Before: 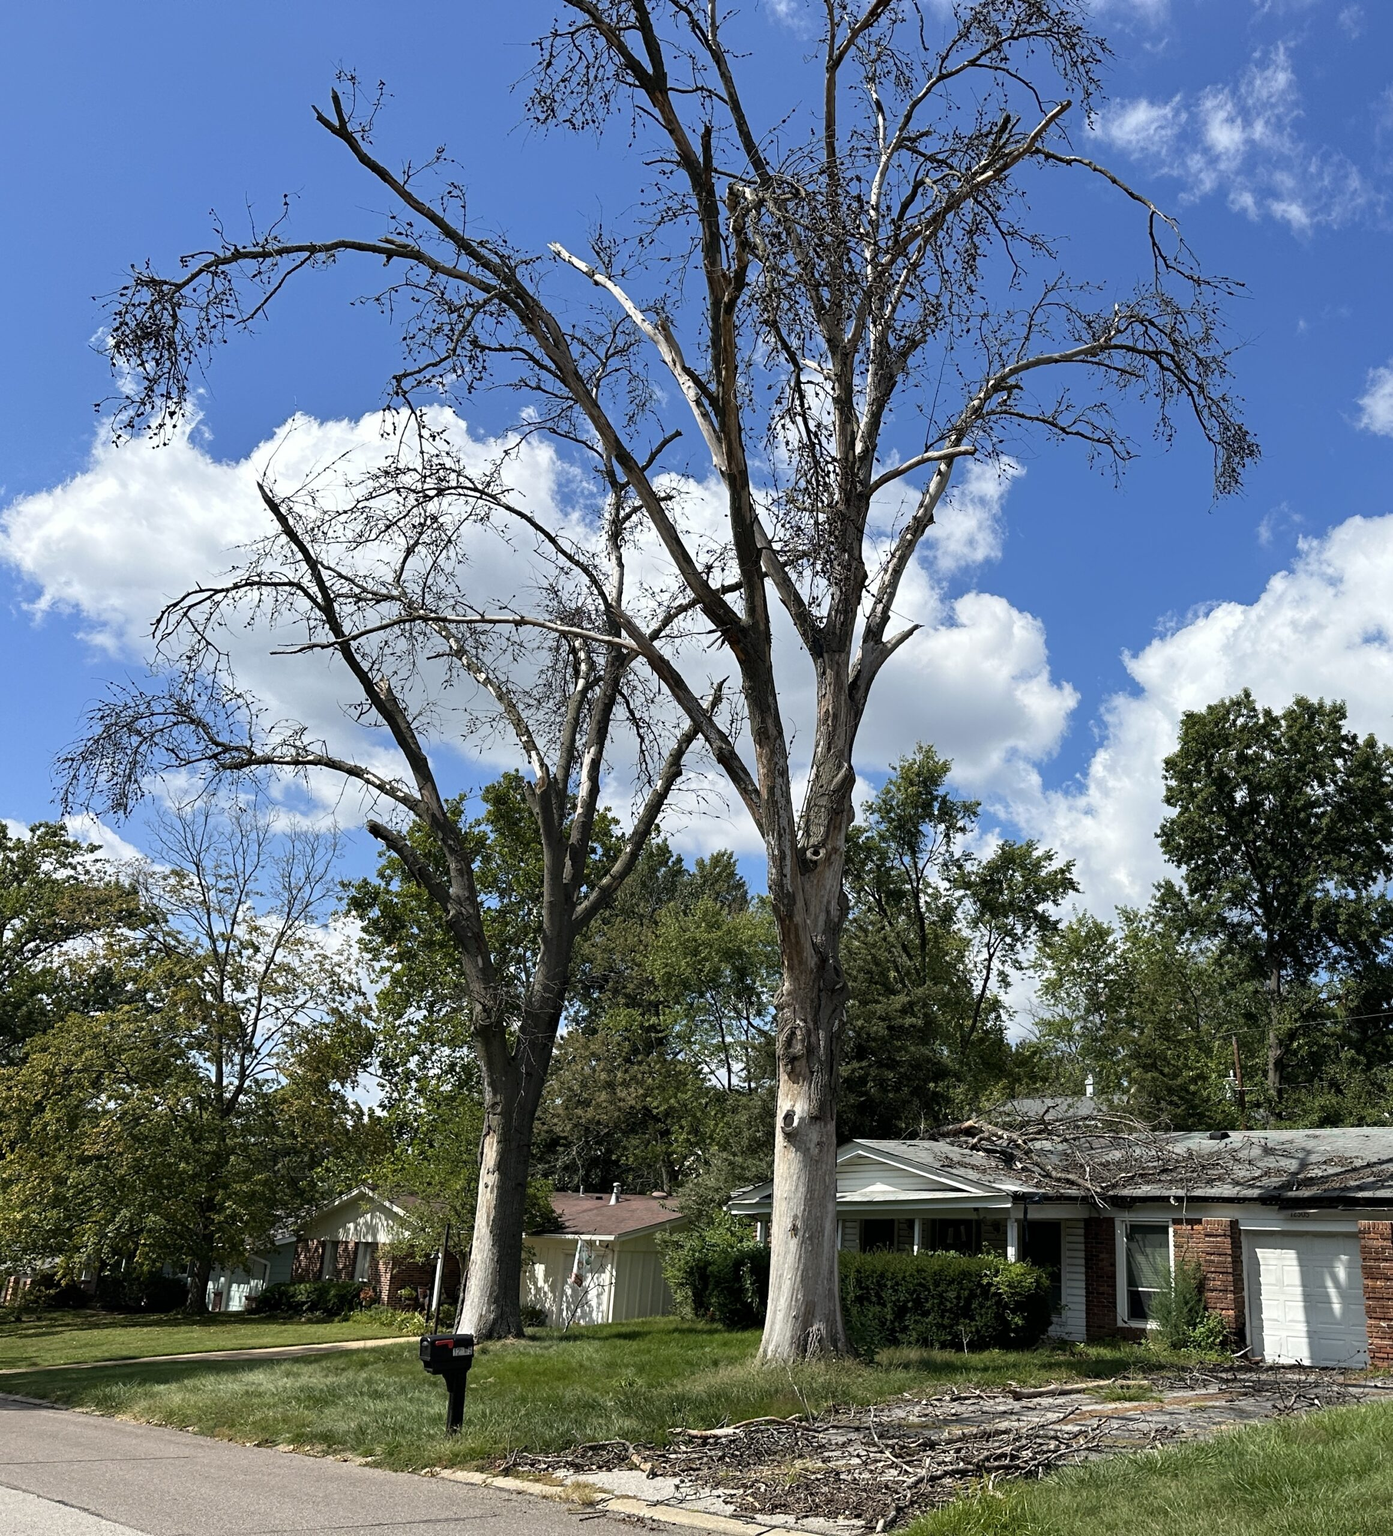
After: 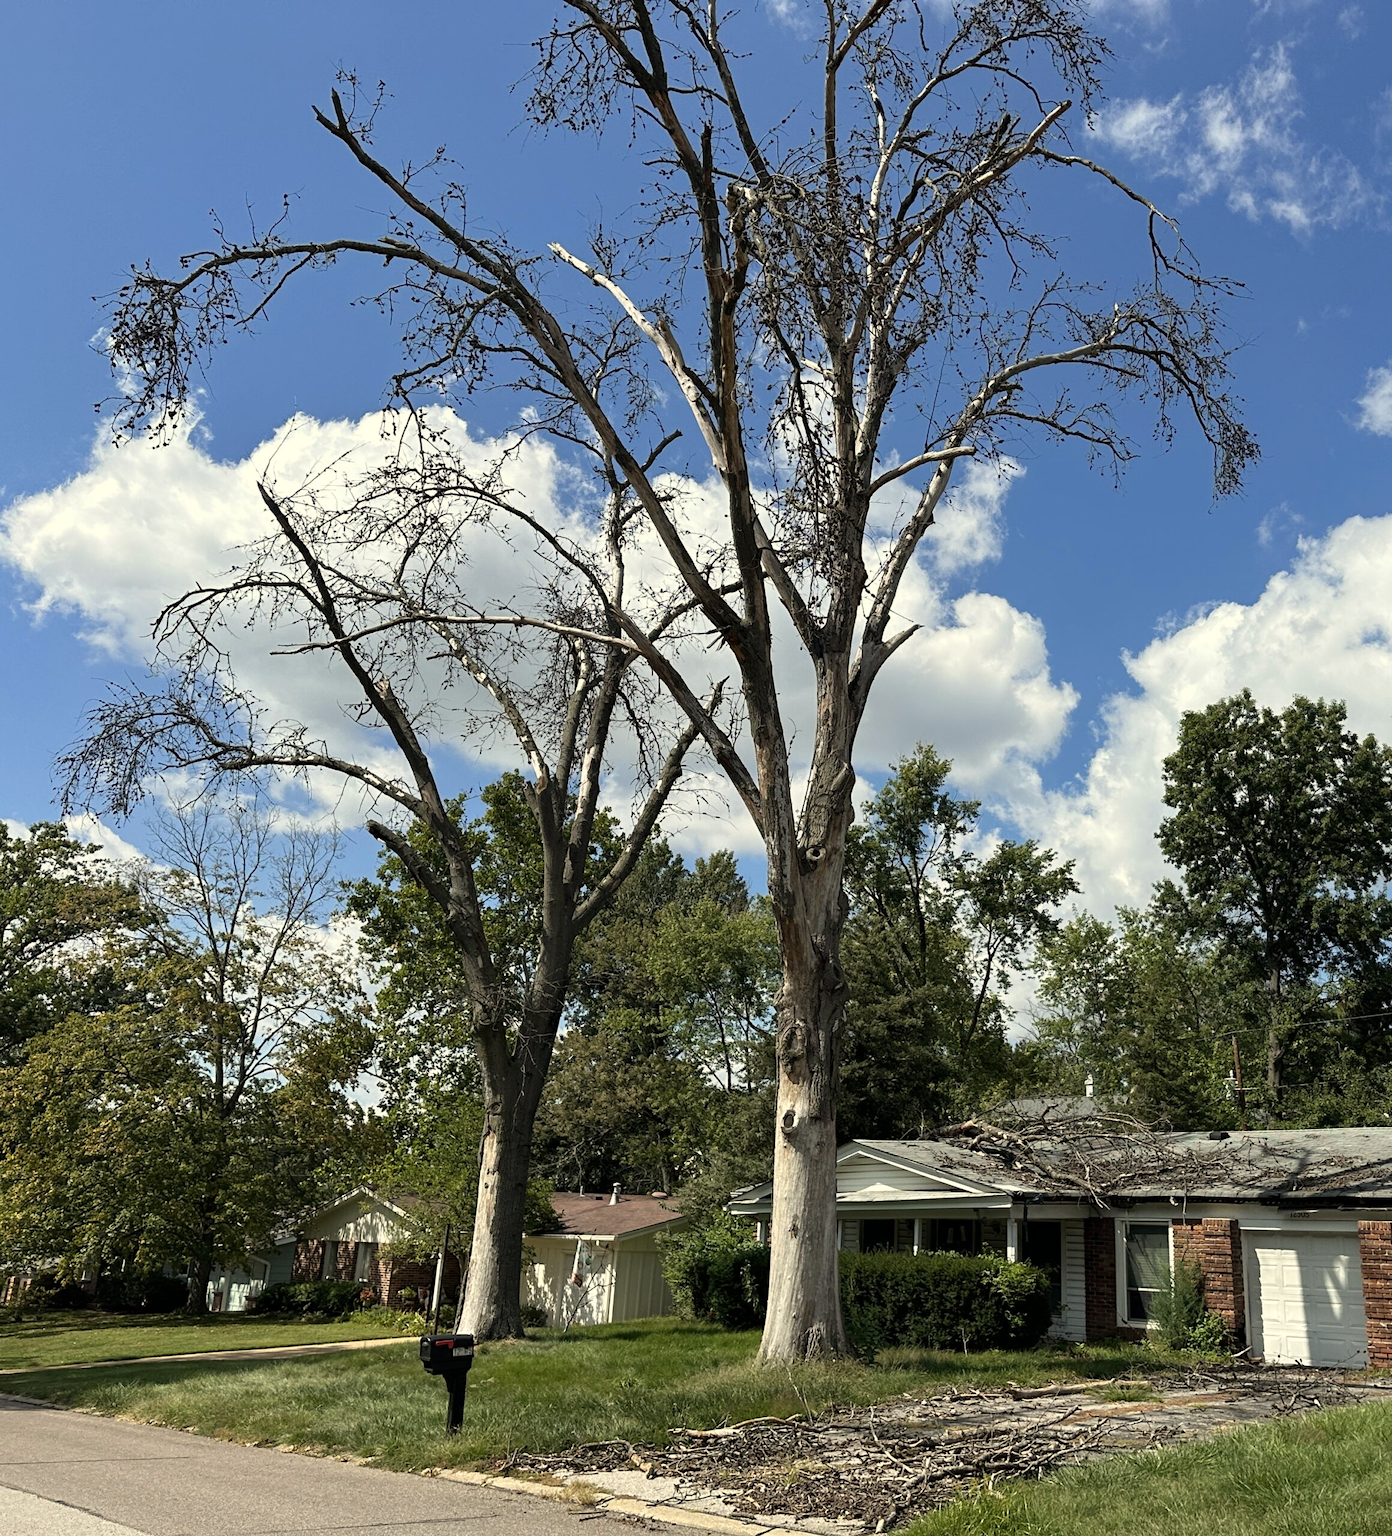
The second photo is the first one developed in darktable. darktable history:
white balance: red 1.029, blue 0.92
levels: mode automatic, black 0.023%, white 99.97%, levels [0.062, 0.494, 0.925]
